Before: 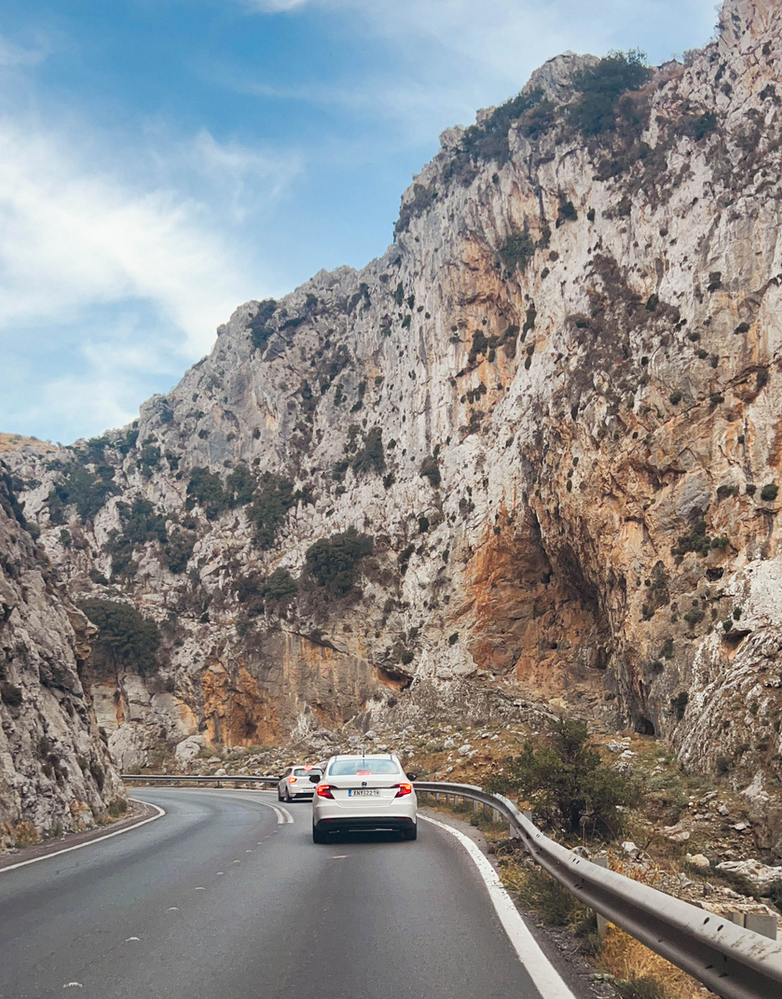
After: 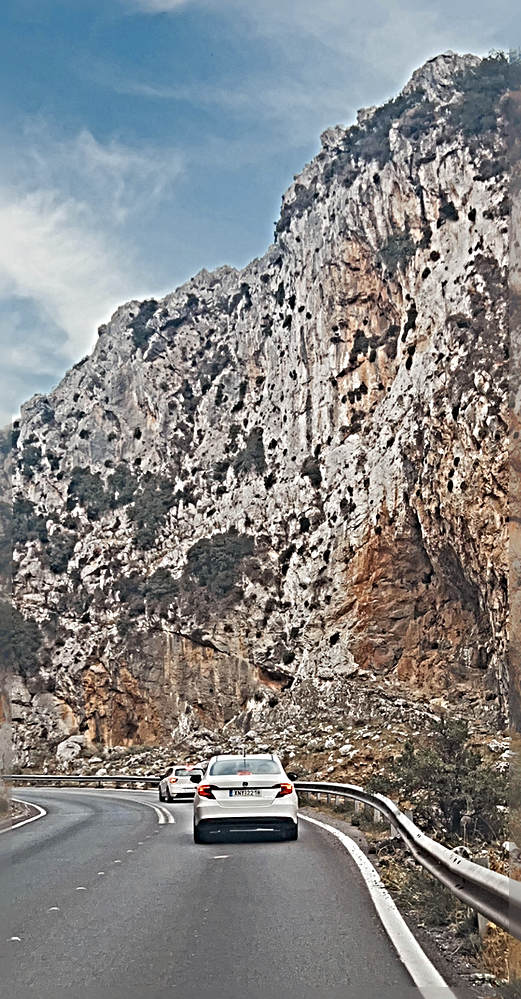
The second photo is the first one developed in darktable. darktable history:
crop and rotate: left 15.446%, right 17.836%
sharpen: radius 6.3, amount 1.8, threshold 0
color zones: curves: ch0 [(0, 0.5) (0.125, 0.4) (0.25, 0.5) (0.375, 0.4) (0.5, 0.4) (0.625, 0.35) (0.75, 0.35) (0.875, 0.5)]; ch1 [(0, 0.35) (0.125, 0.45) (0.25, 0.35) (0.375, 0.35) (0.5, 0.35) (0.625, 0.35) (0.75, 0.45) (0.875, 0.35)]; ch2 [(0, 0.6) (0.125, 0.5) (0.25, 0.5) (0.375, 0.6) (0.5, 0.6) (0.625, 0.5) (0.75, 0.5) (0.875, 0.5)]
local contrast: detail 70%
